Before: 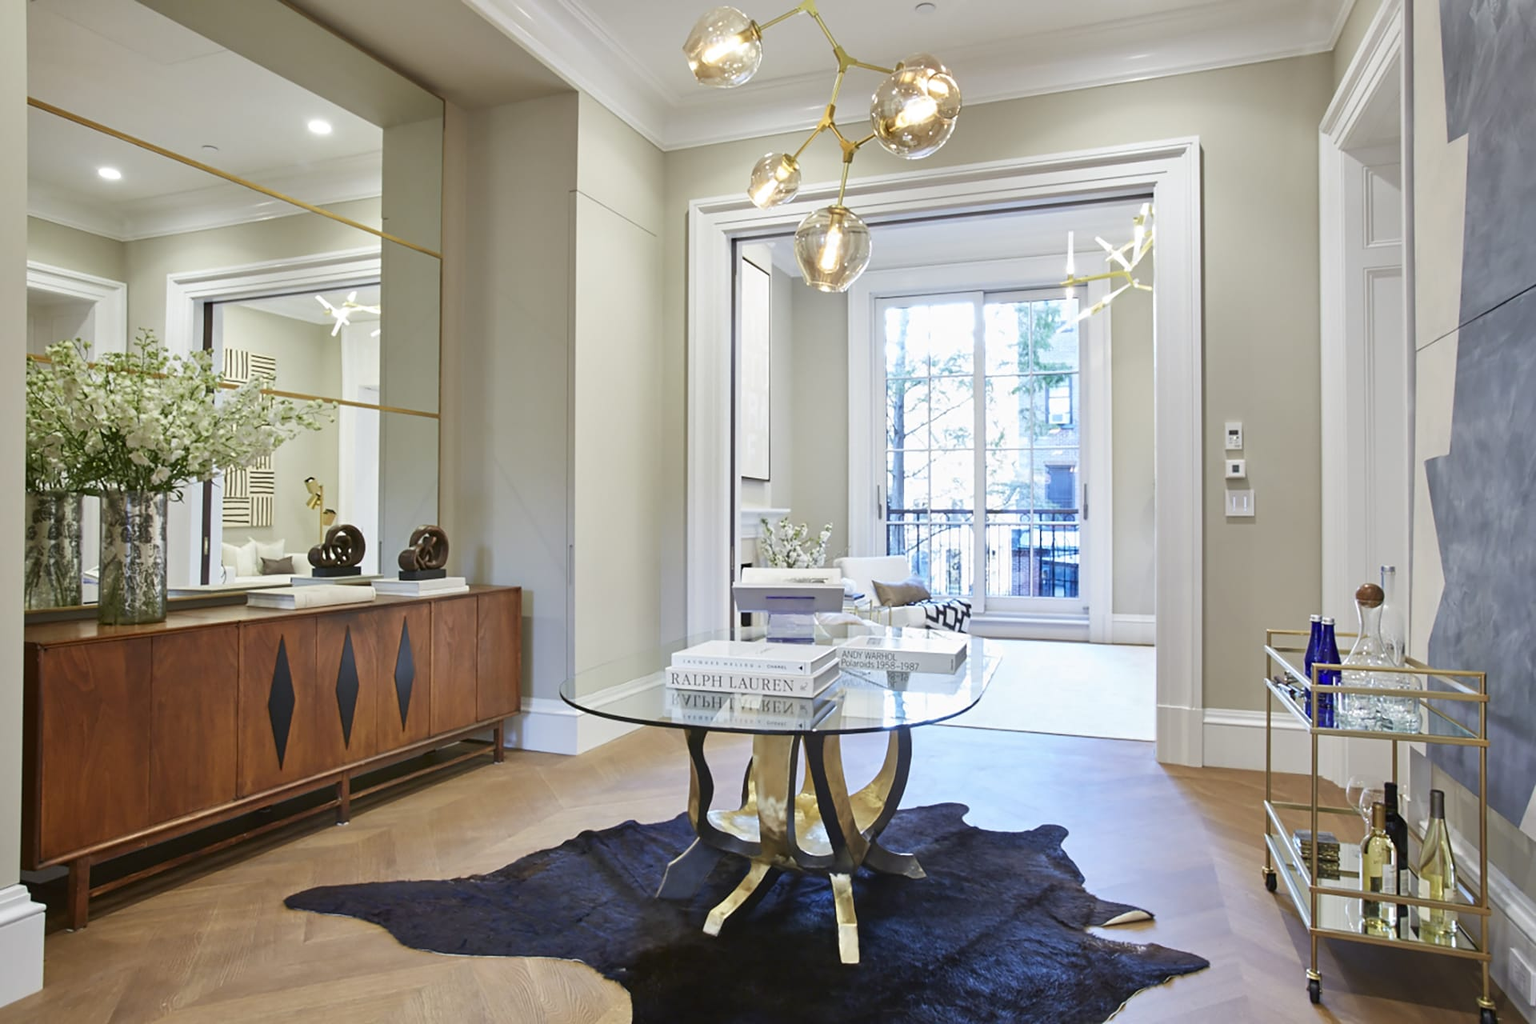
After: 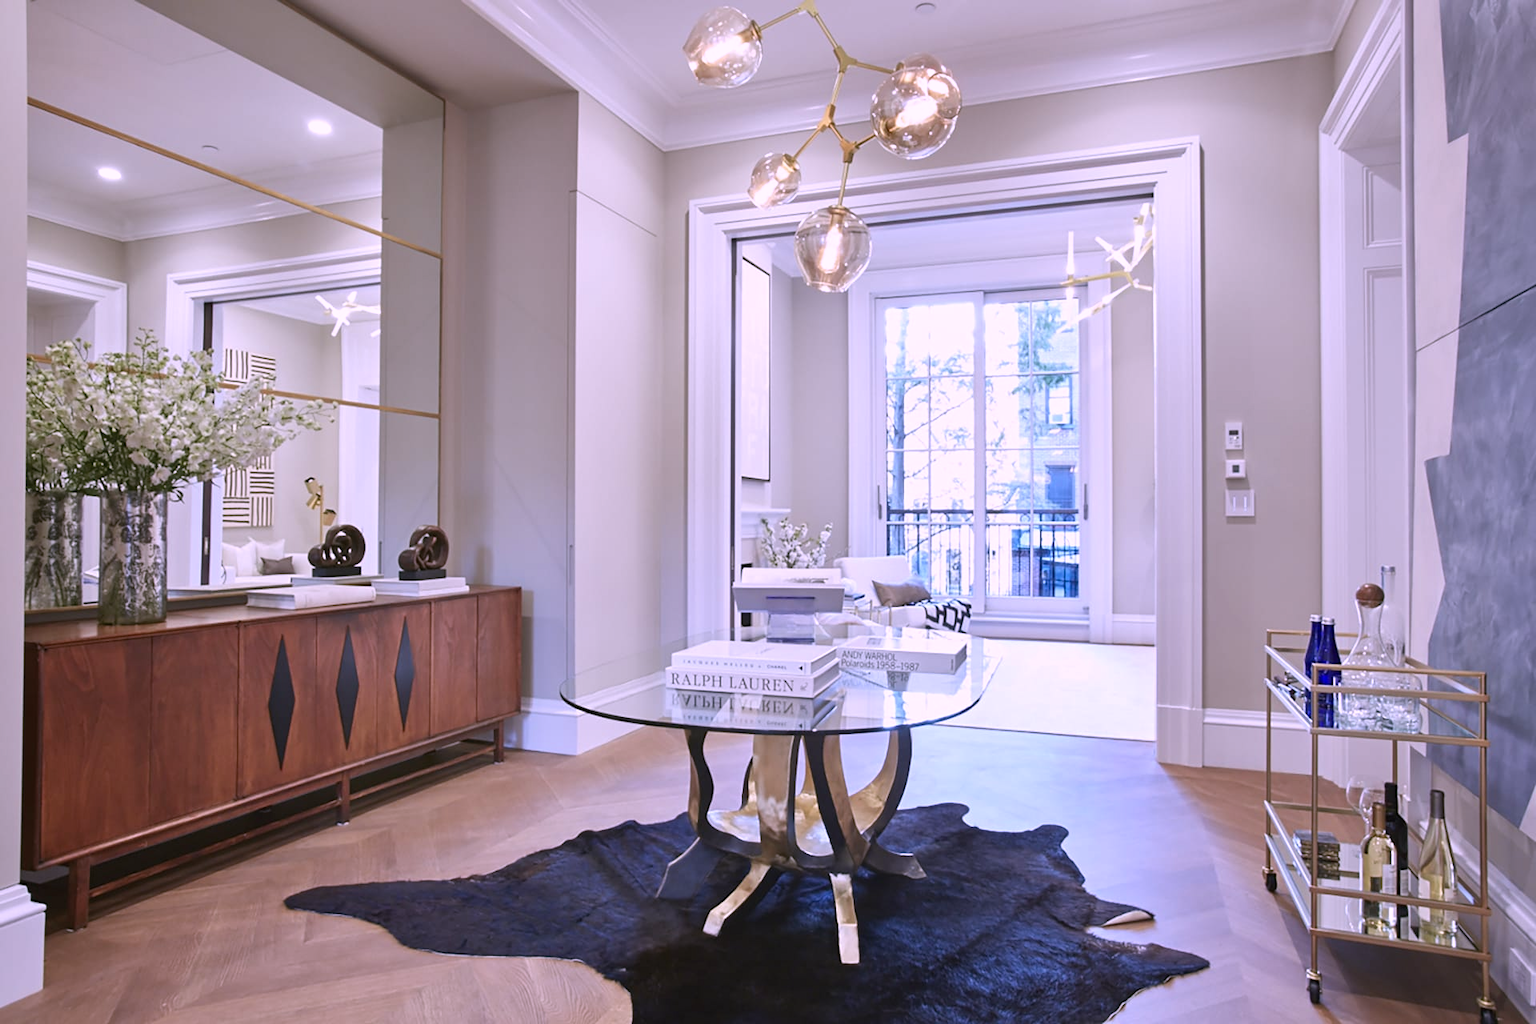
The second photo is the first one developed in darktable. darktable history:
color correction: highlights a* 15.1, highlights b* -24.39
